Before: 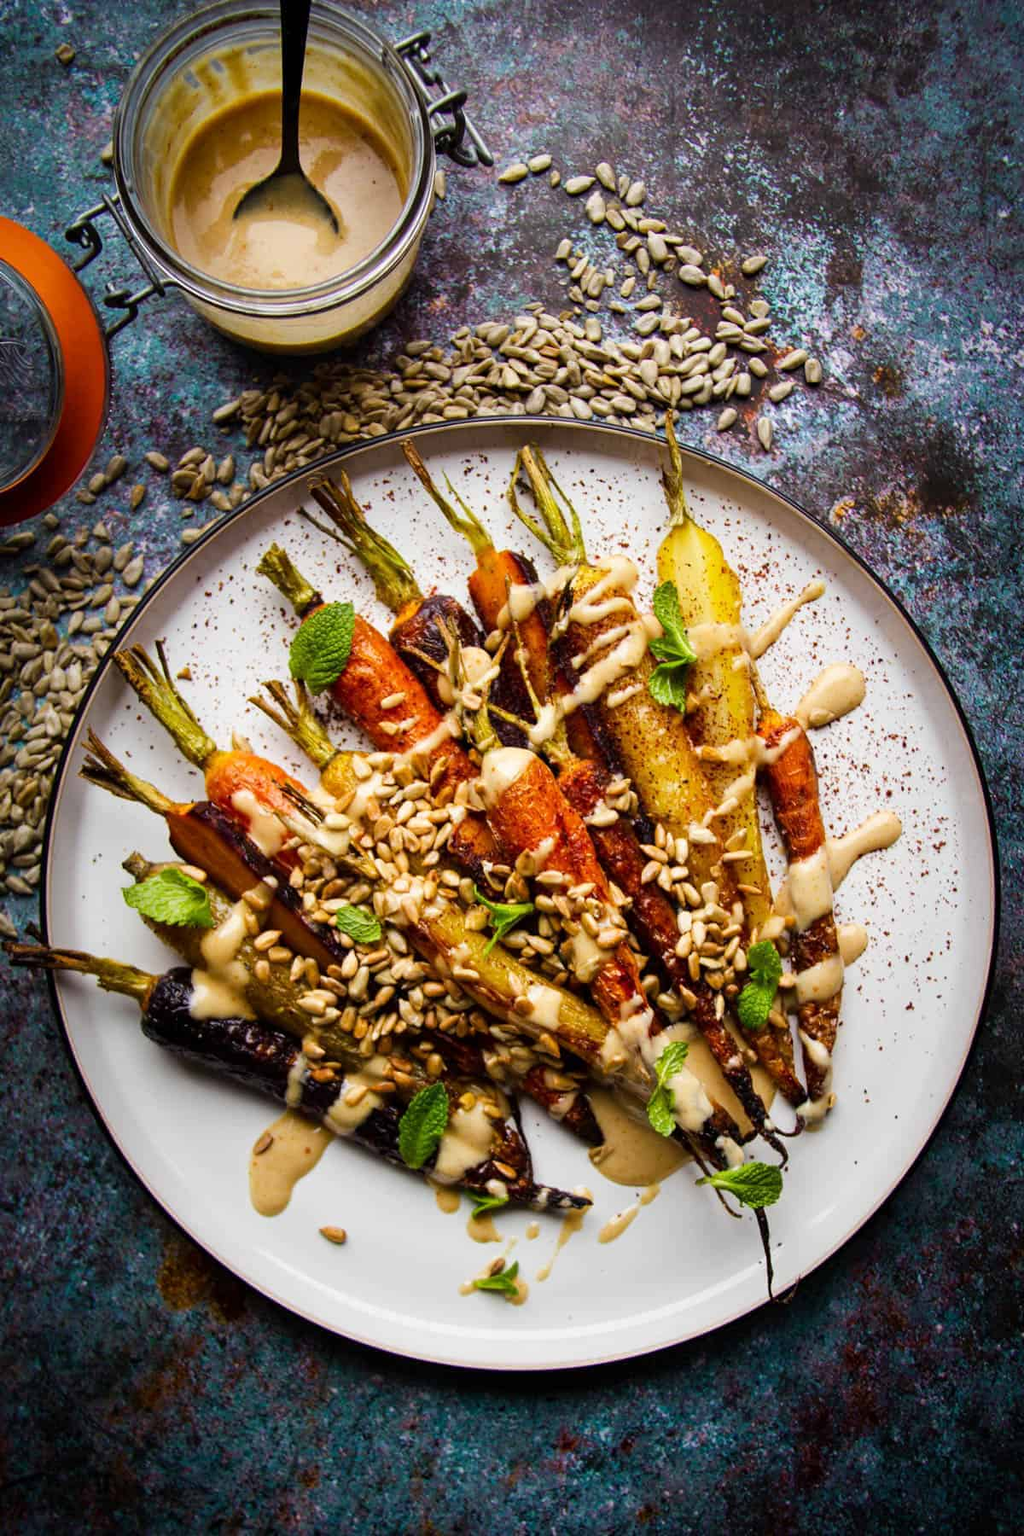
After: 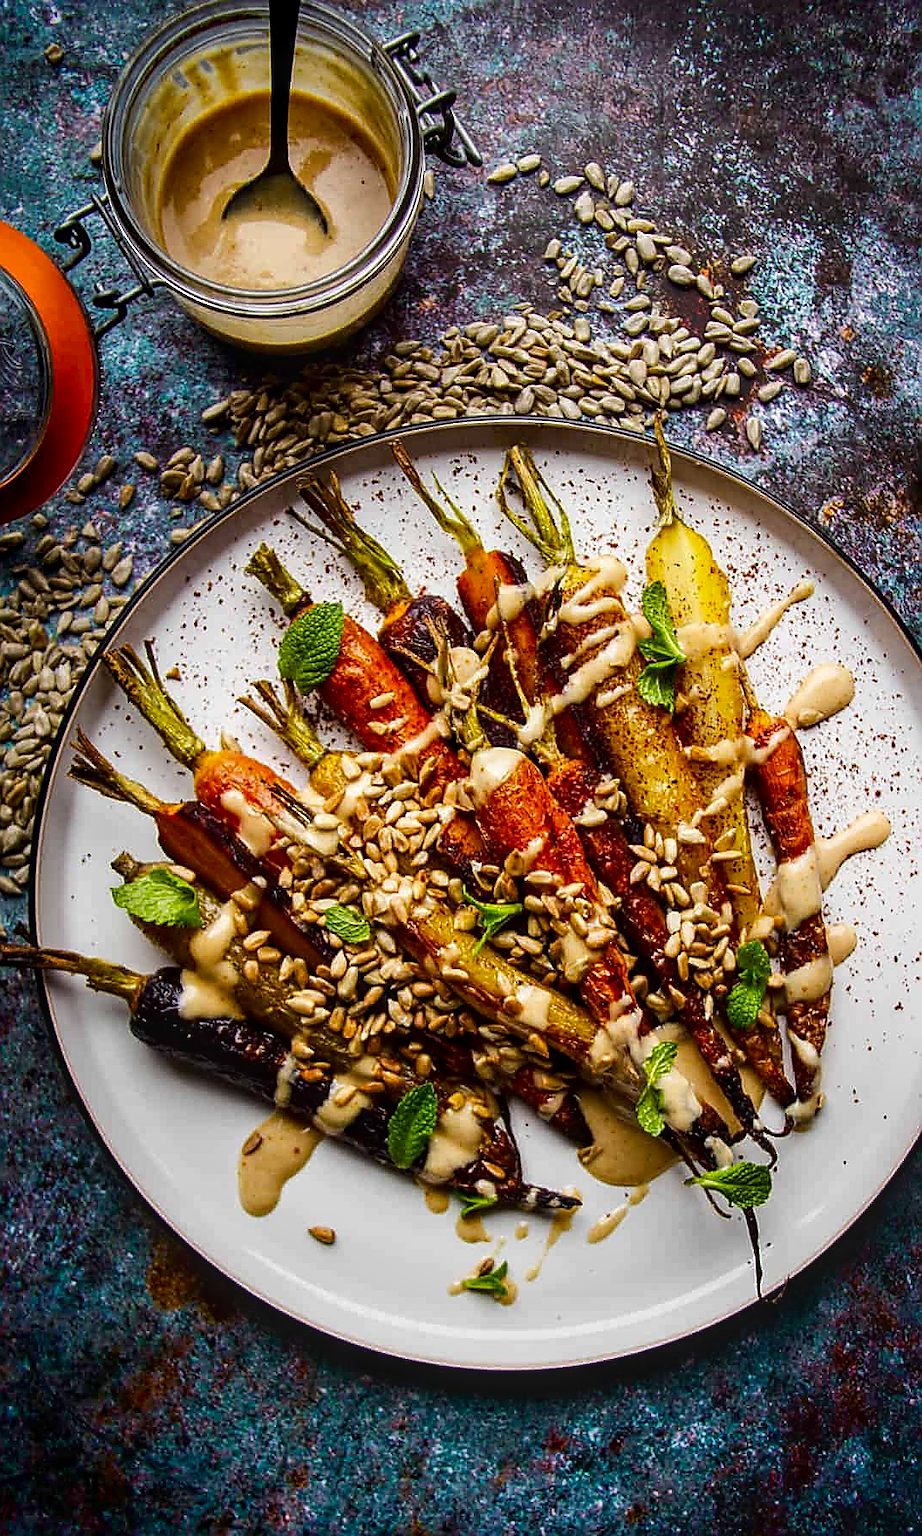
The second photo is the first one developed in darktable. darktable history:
crop and rotate: left 1.088%, right 8.807%
shadows and highlights: highlights 70.7, soften with gaussian
contrast brightness saturation: contrast 0.07, brightness -0.13, saturation 0.06
local contrast: on, module defaults
sharpen: radius 1.4, amount 1.25, threshold 0.7
